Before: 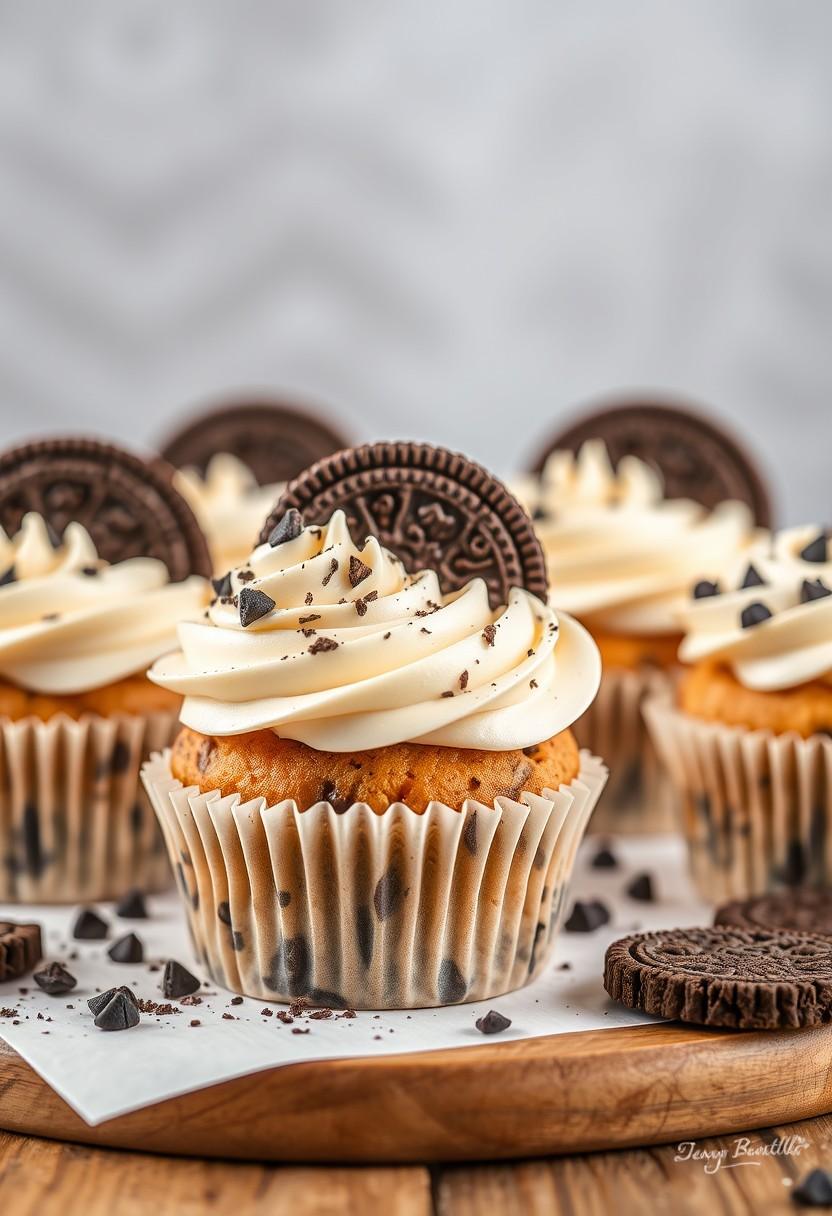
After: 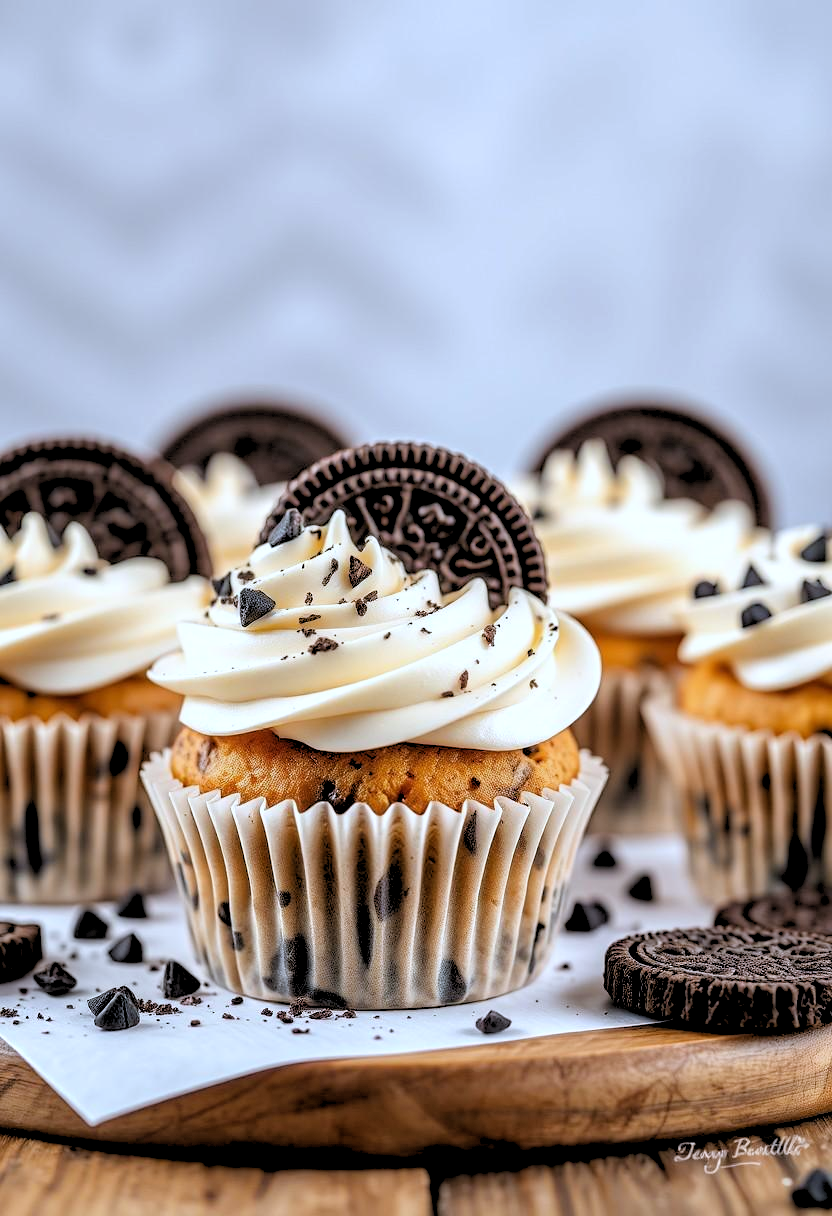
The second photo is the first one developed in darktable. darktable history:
white balance: red 0.926, green 1.003, blue 1.133
rgb levels: levels [[0.029, 0.461, 0.922], [0, 0.5, 1], [0, 0.5, 1]]
